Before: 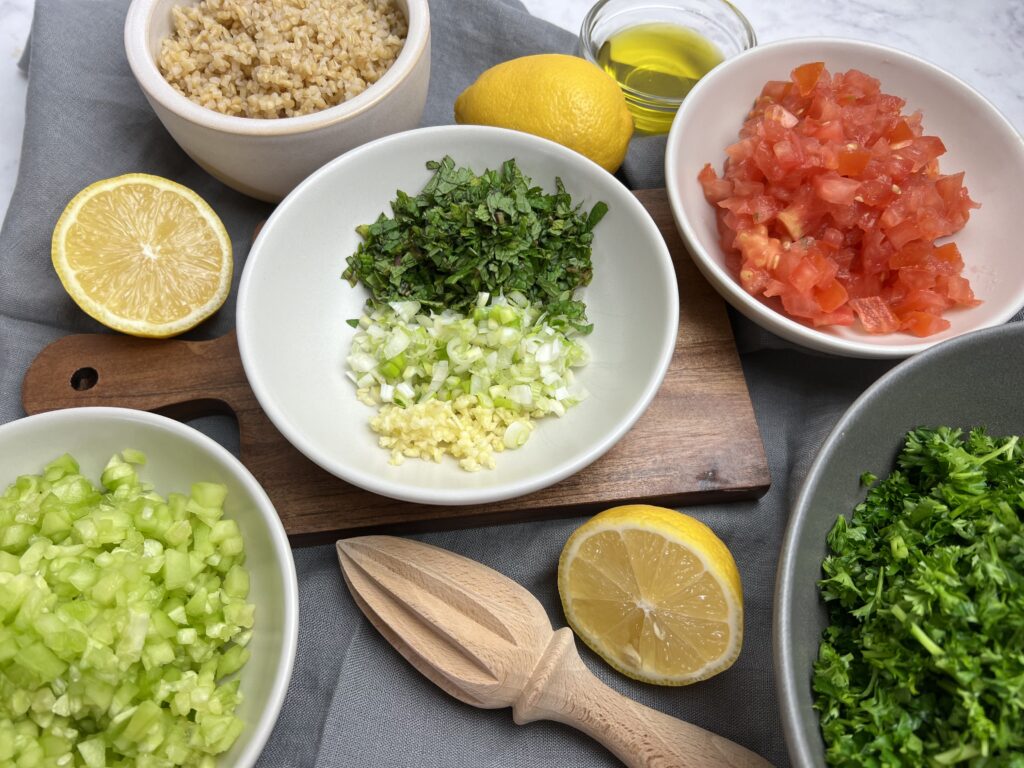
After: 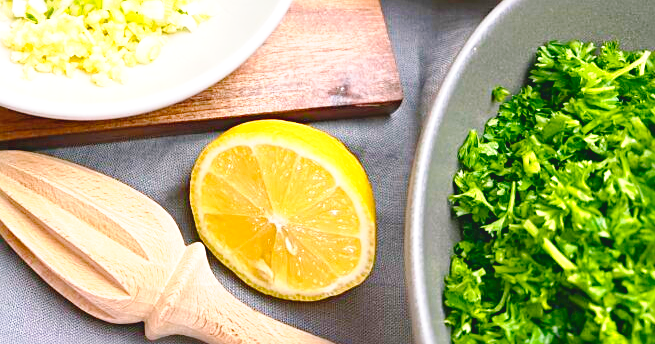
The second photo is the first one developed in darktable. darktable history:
color balance rgb: highlights gain › chroma 1.44%, highlights gain › hue 312.34°, global offset › luminance 0.738%, linear chroma grading › global chroma 23.104%, perceptual saturation grading › global saturation 20%, perceptual saturation grading › highlights -24.859%, perceptual saturation grading › shadows 25.431%, contrast -19.959%
color zones: mix 20.26%
tone equalizer: edges refinement/feathering 500, mask exposure compensation -1.57 EV, preserve details no
sharpen: radius 3.095
exposure: black level correction 0, exposure 1.453 EV, compensate exposure bias true, compensate highlight preservation false
crop and rotate: left 35.988%, top 50.196%, bottom 4.92%
tone curve: curves: ch0 [(0.003, 0.029) (0.037, 0.036) (0.149, 0.117) (0.297, 0.318) (0.422, 0.474) (0.531, 0.6) (0.743, 0.809) (0.889, 0.941) (1, 0.98)]; ch1 [(0, 0) (0.305, 0.325) (0.453, 0.437) (0.482, 0.479) (0.501, 0.5) (0.506, 0.503) (0.564, 0.578) (0.587, 0.625) (0.666, 0.727) (1, 1)]; ch2 [(0, 0) (0.323, 0.277) (0.408, 0.399) (0.45, 0.48) (0.499, 0.502) (0.512, 0.523) (0.57, 0.595) (0.653, 0.671) (0.768, 0.744) (1, 1)], preserve colors none
